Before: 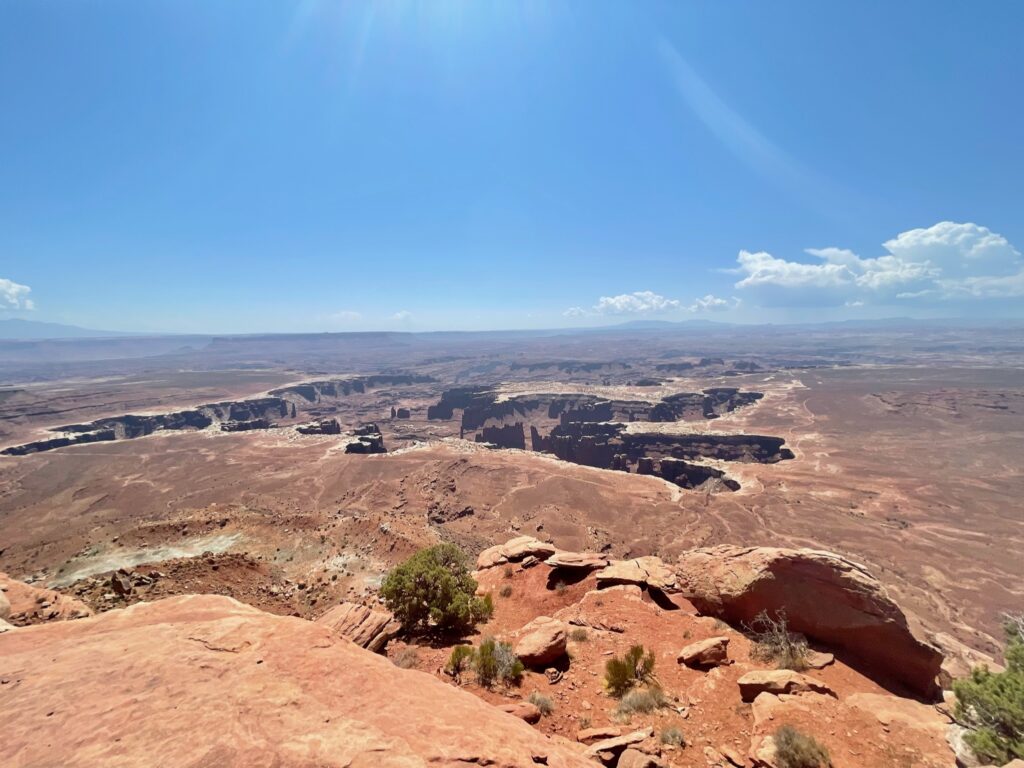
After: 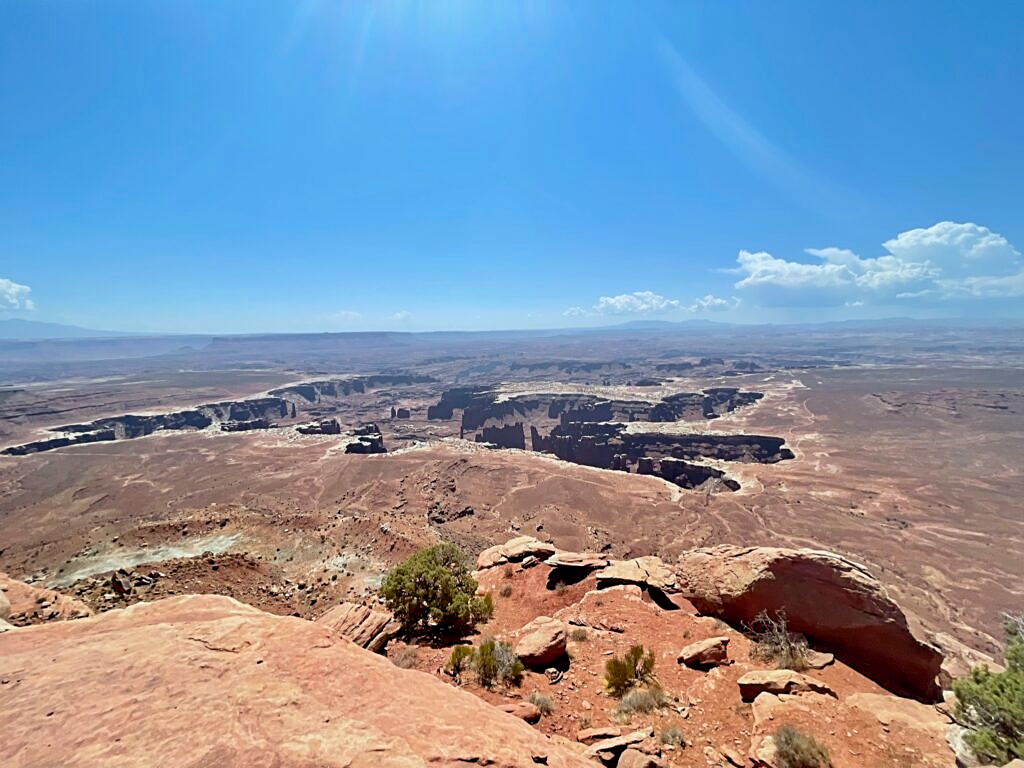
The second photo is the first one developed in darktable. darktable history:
filmic rgb: black relative exposure -16 EV, white relative exposure 2.93 EV, hardness 10.04, color science v6 (2022)
color calibration: output R [1.003, 0.027, -0.041, 0], output G [-0.018, 1.043, -0.038, 0], output B [0.071, -0.086, 1.017, 0], illuminant as shot in camera, x 0.359, y 0.362, temperature 4570.54 K
sharpen: on, module defaults
